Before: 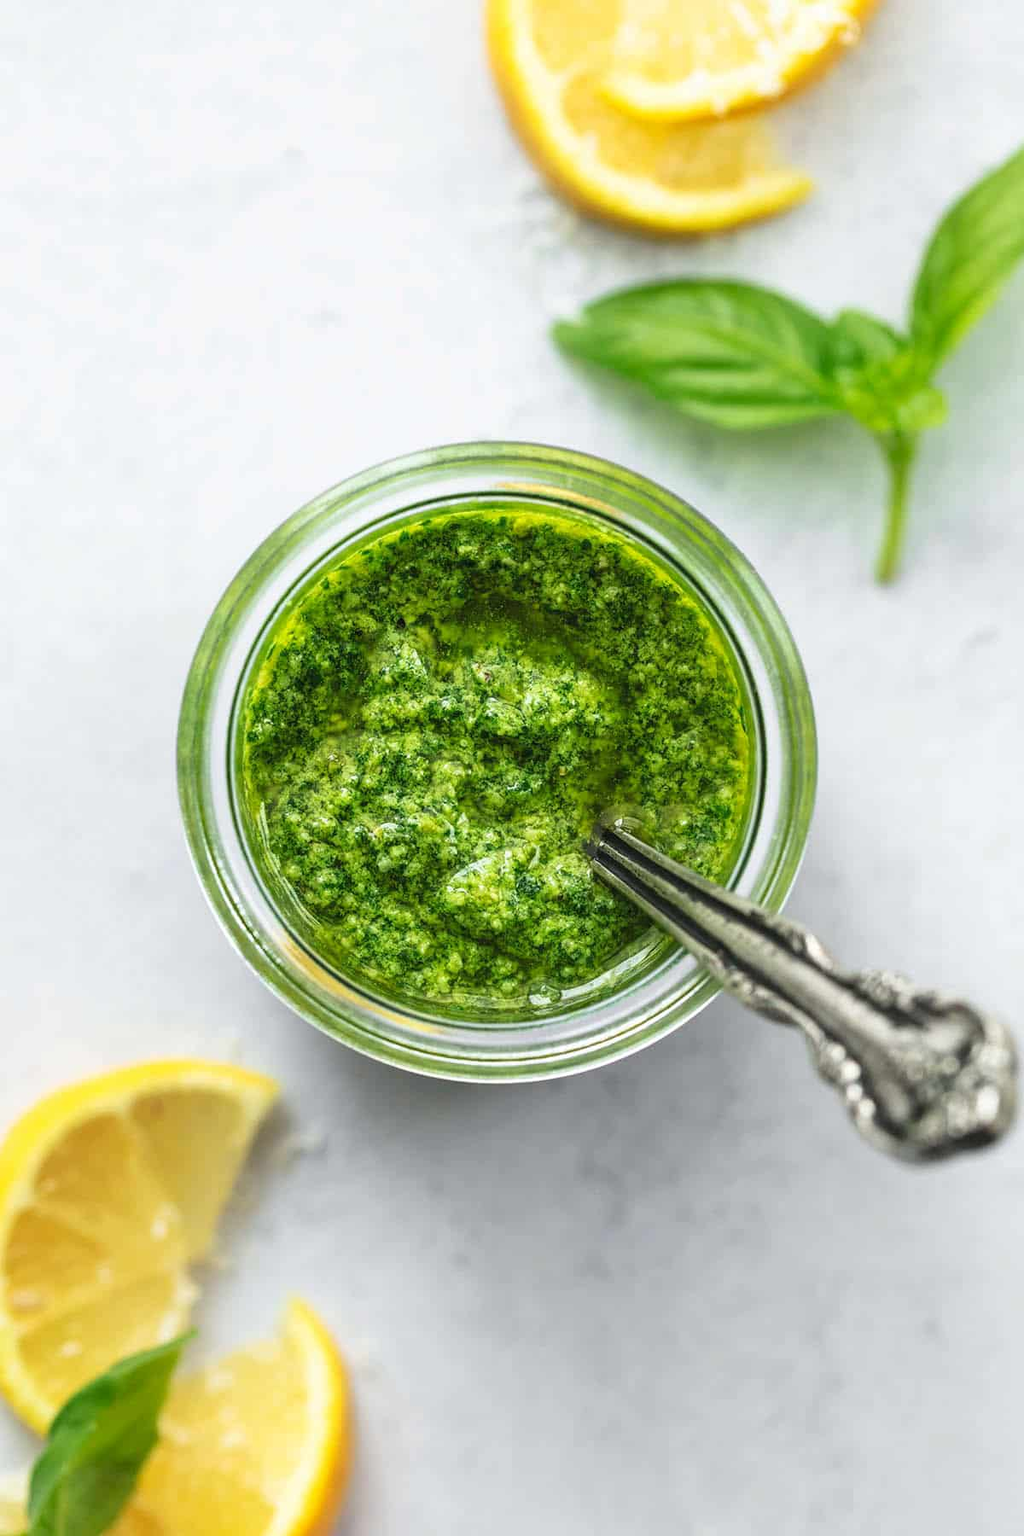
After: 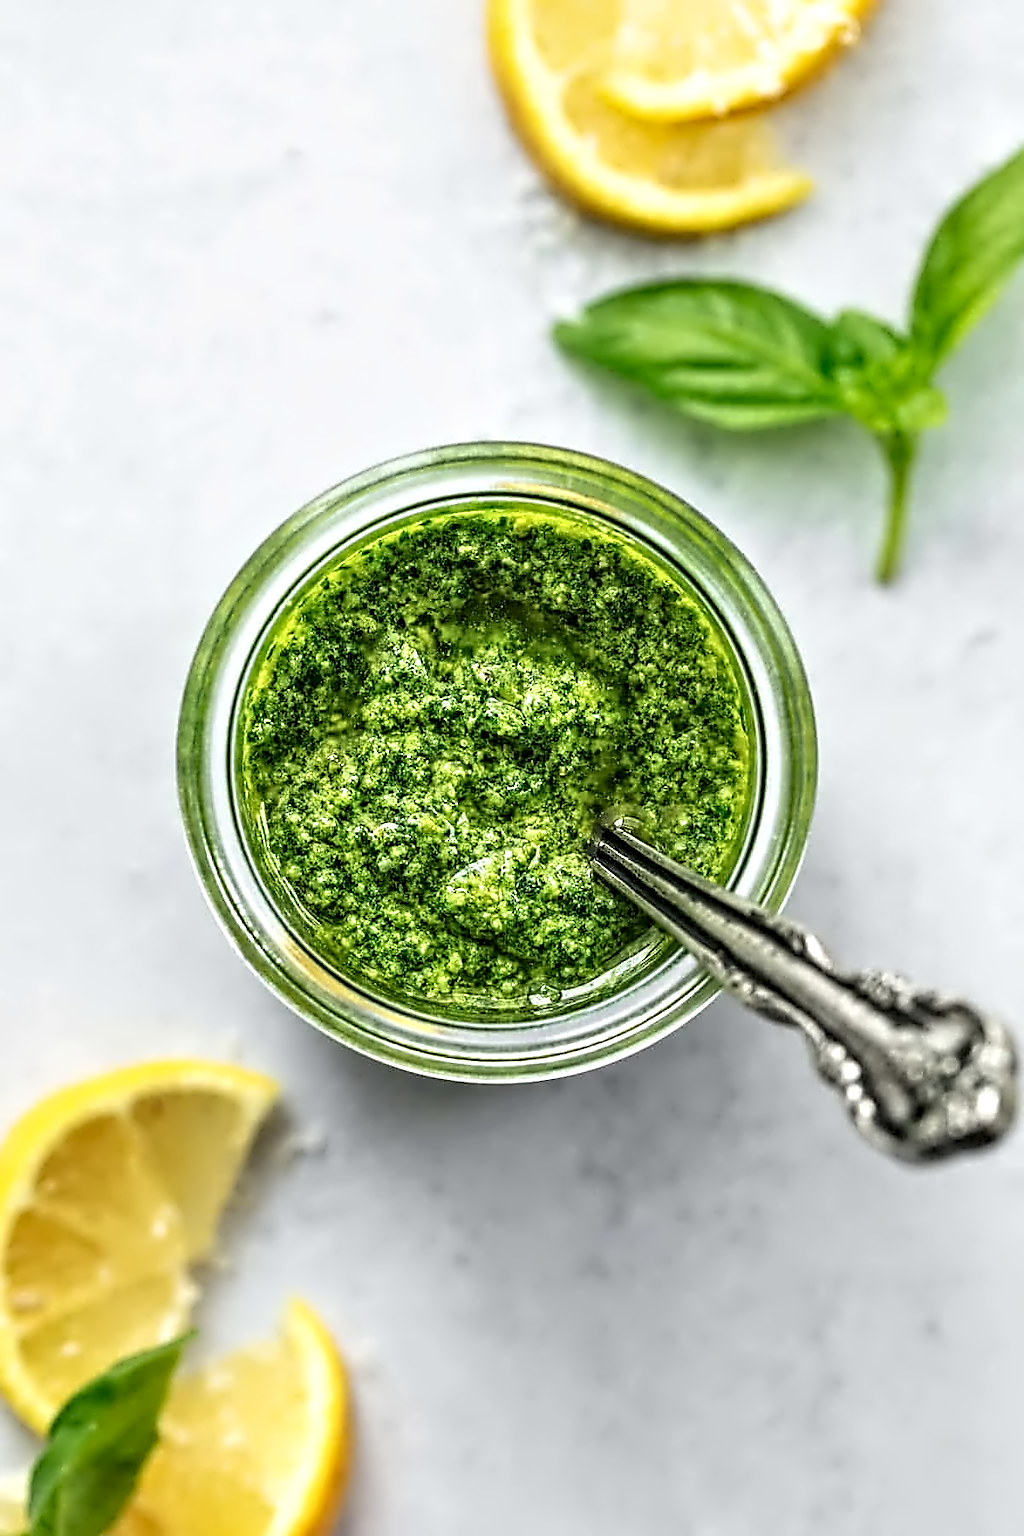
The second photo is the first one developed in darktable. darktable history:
local contrast: on, module defaults
contrast equalizer: octaves 7, y [[0.5, 0.542, 0.583, 0.625, 0.667, 0.708], [0.5 ×6], [0.5 ×6], [0, 0.033, 0.067, 0.1, 0.133, 0.167], [0, 0.05, 0.1, 0.15, 0.2, 0.25]]
sharpen: on, module defaults
